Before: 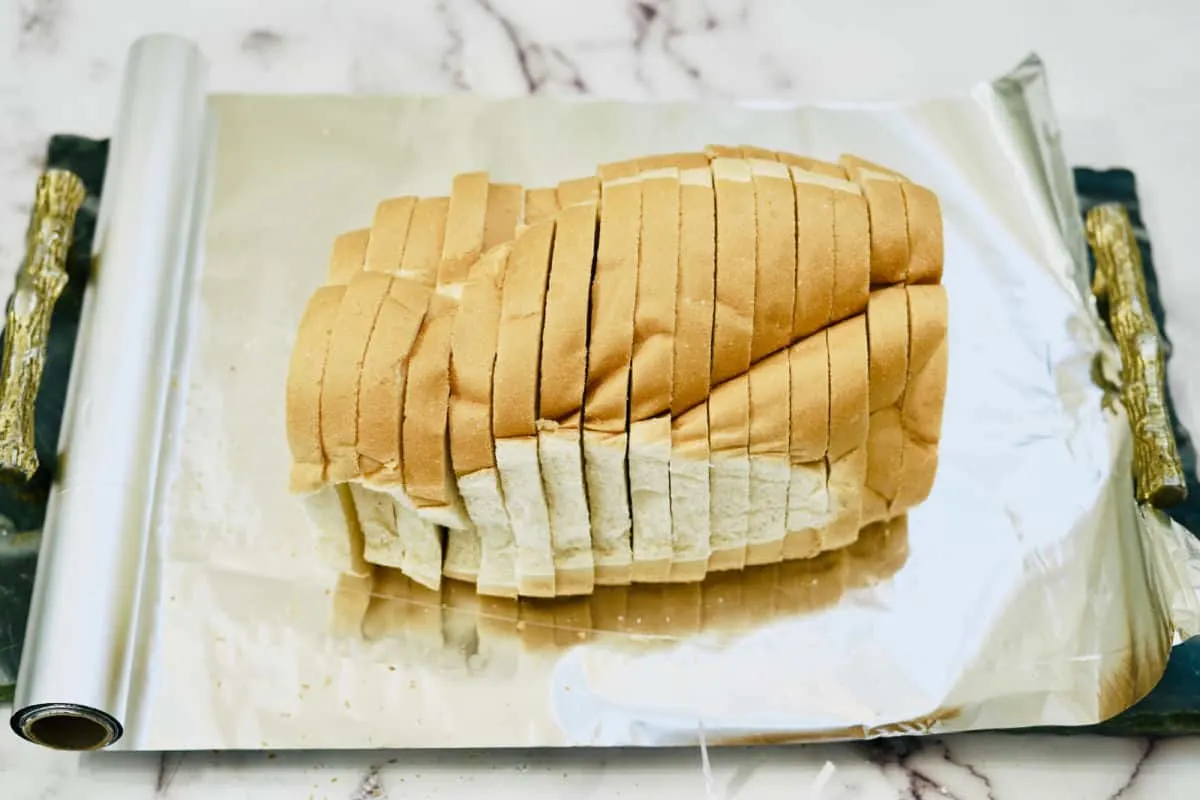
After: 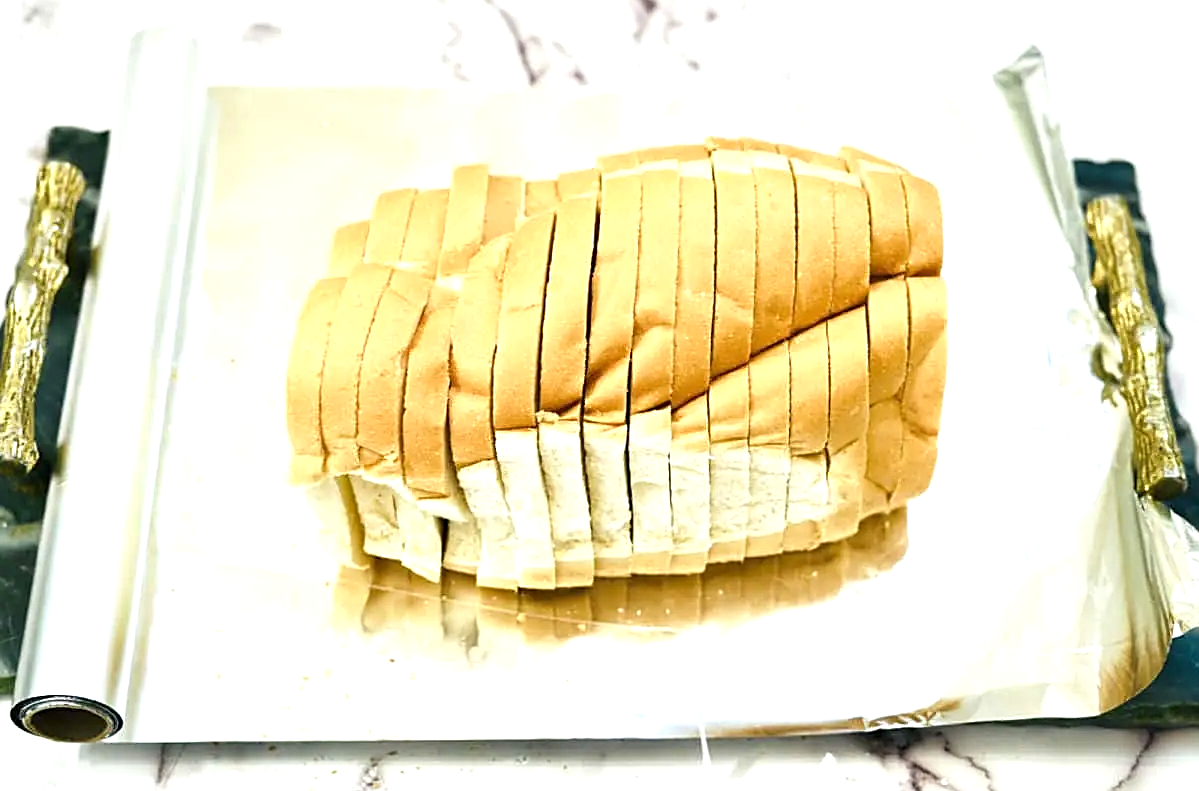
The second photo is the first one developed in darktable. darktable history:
sharpen: on, module defaults
crop: top 1.049%, right 0.001%
exposure: exposure 0.781 EV, compensate highlight preservation false
